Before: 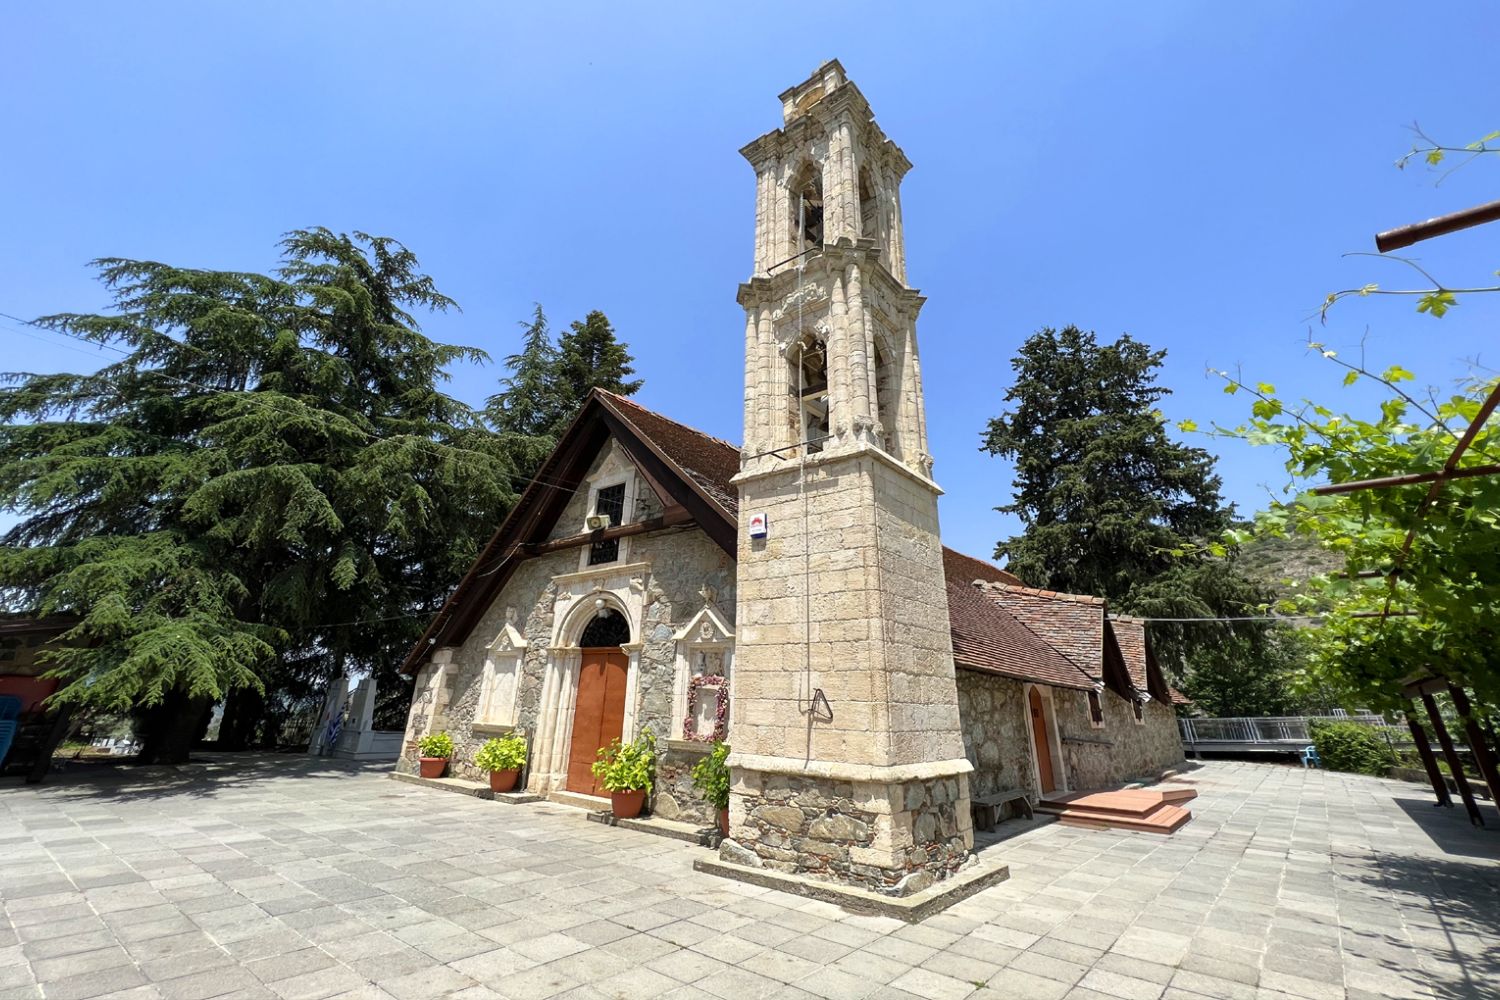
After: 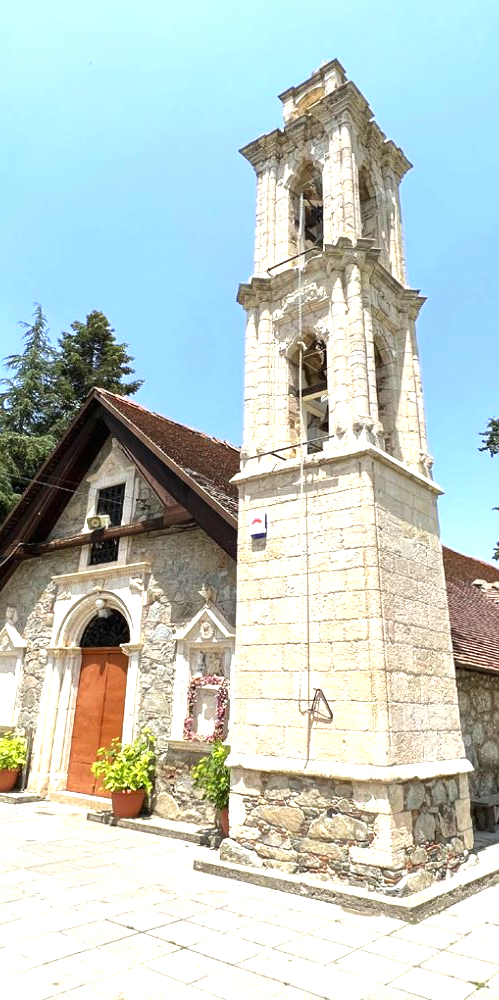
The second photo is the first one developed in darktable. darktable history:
crop: left 33.36%, right 33.36%
white balance: emerald 1
exposure: black level correction 0, exposure 0.9 EV, compensate highlight preservation false
